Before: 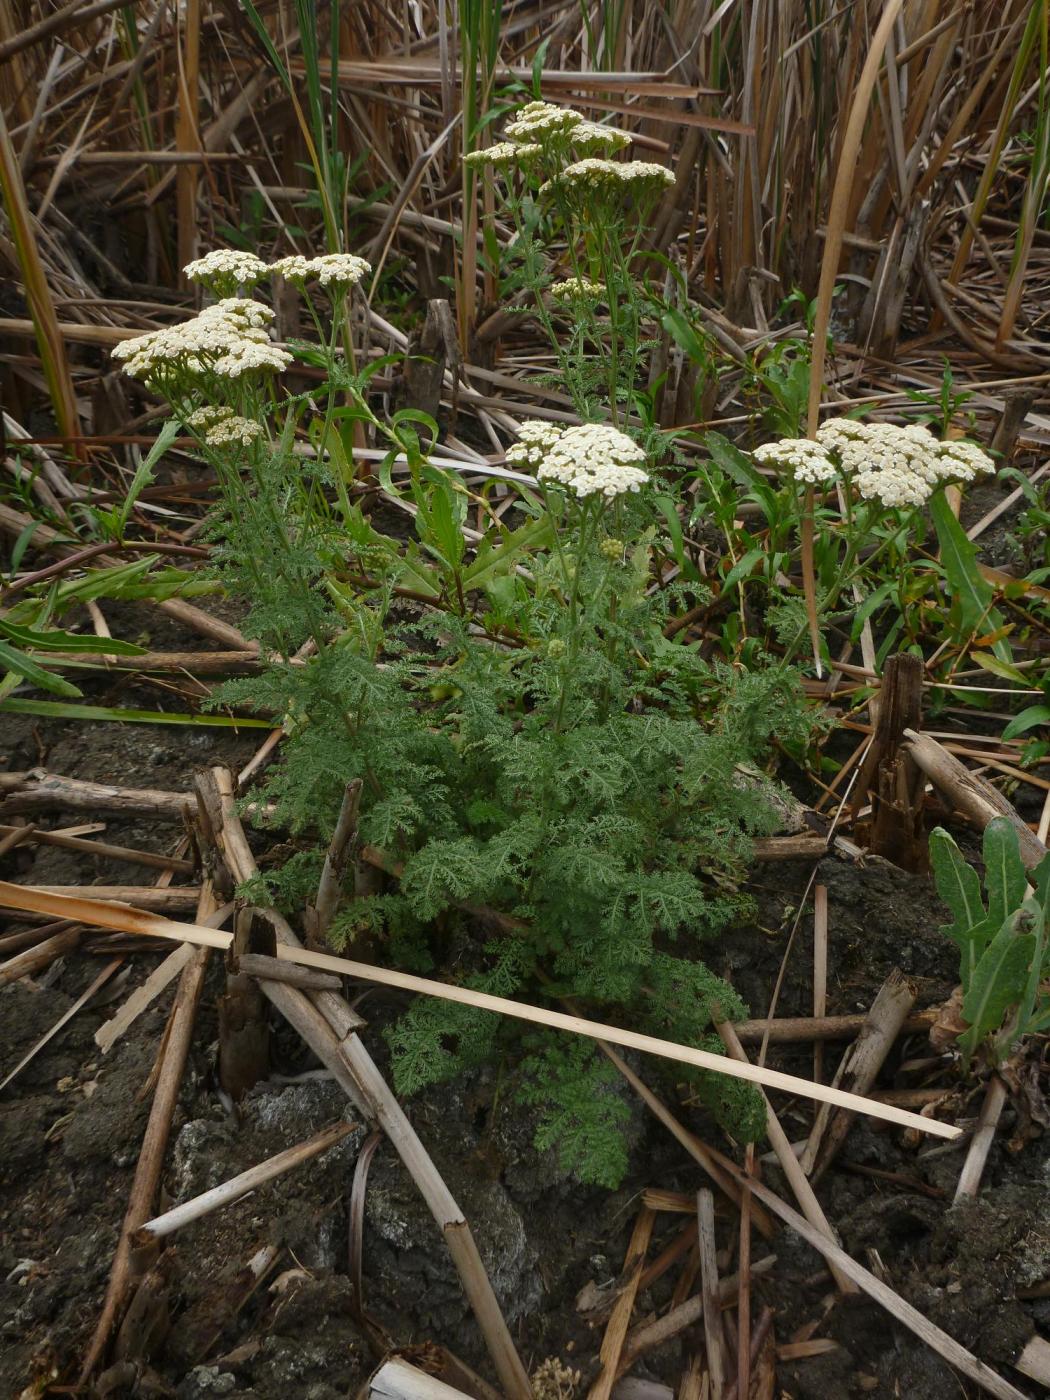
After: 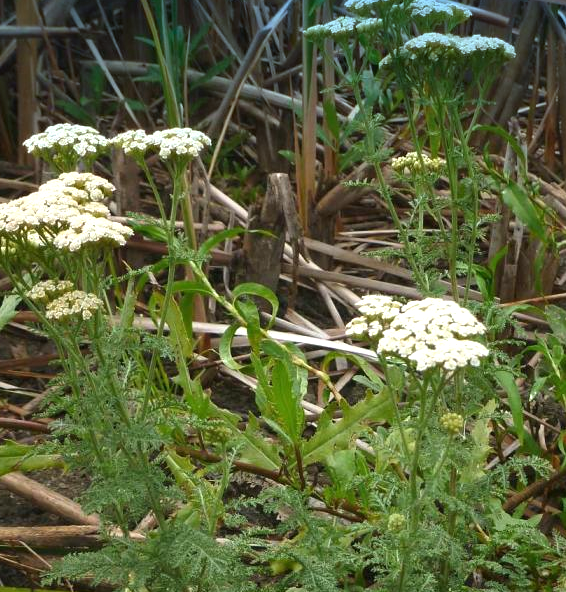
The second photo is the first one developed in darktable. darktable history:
crop: left 15.306%, top 9.065%, right 30.789%, bottom 48.638%
graduated density: density 2.02 EV, hardness 44%, rotation 0.374°, offset 8.21, hue 208.8°, saturation 97%
exposure: black level correction 0, exposure 0.68 EV, compensate exposure bias true, compensate highlight preservation false
